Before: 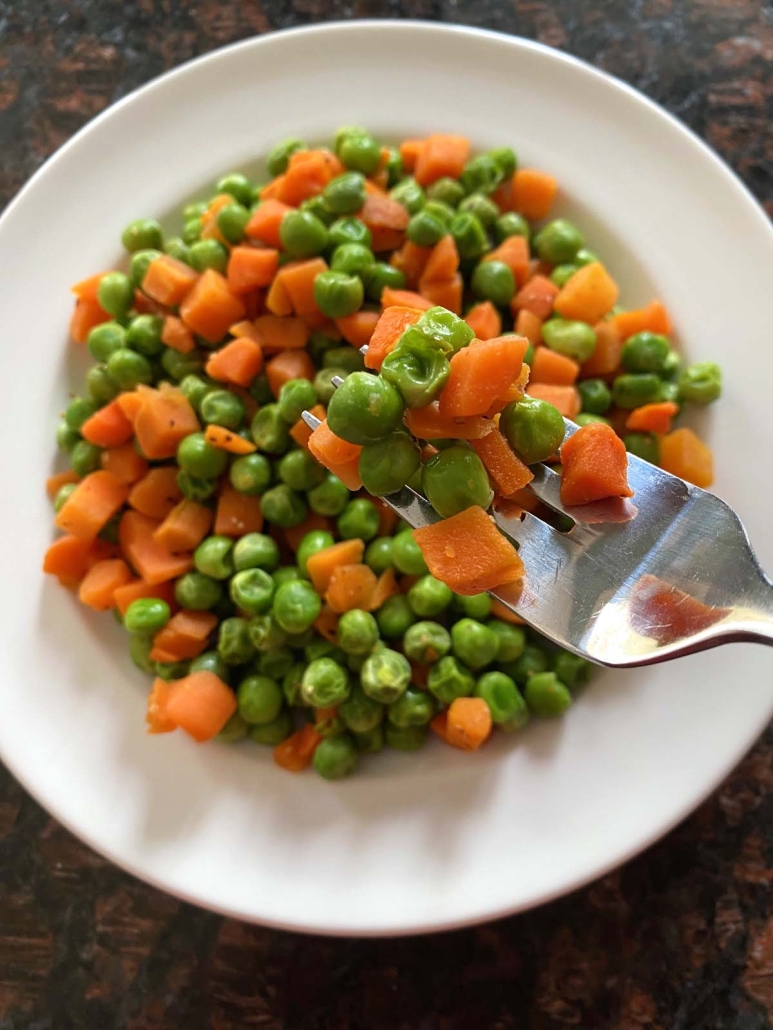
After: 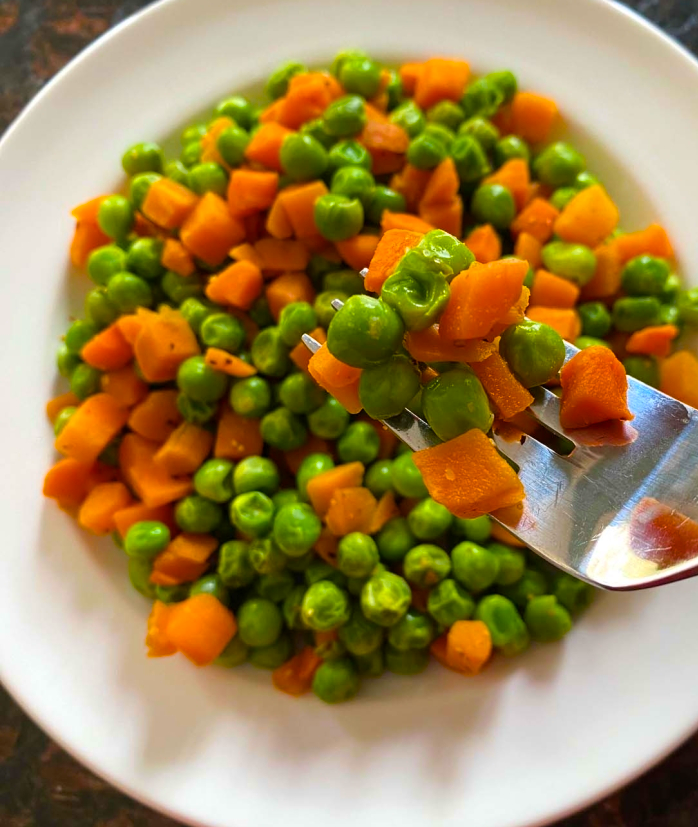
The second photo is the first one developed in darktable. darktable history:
crop: top 7.543%, right 9.693%, bottom 12.095%
color balance rgb: linear chroma grading › global chroma 6.214%, perceptual saturation grading › global saturation 30.121%, global vibrance 30.373%
